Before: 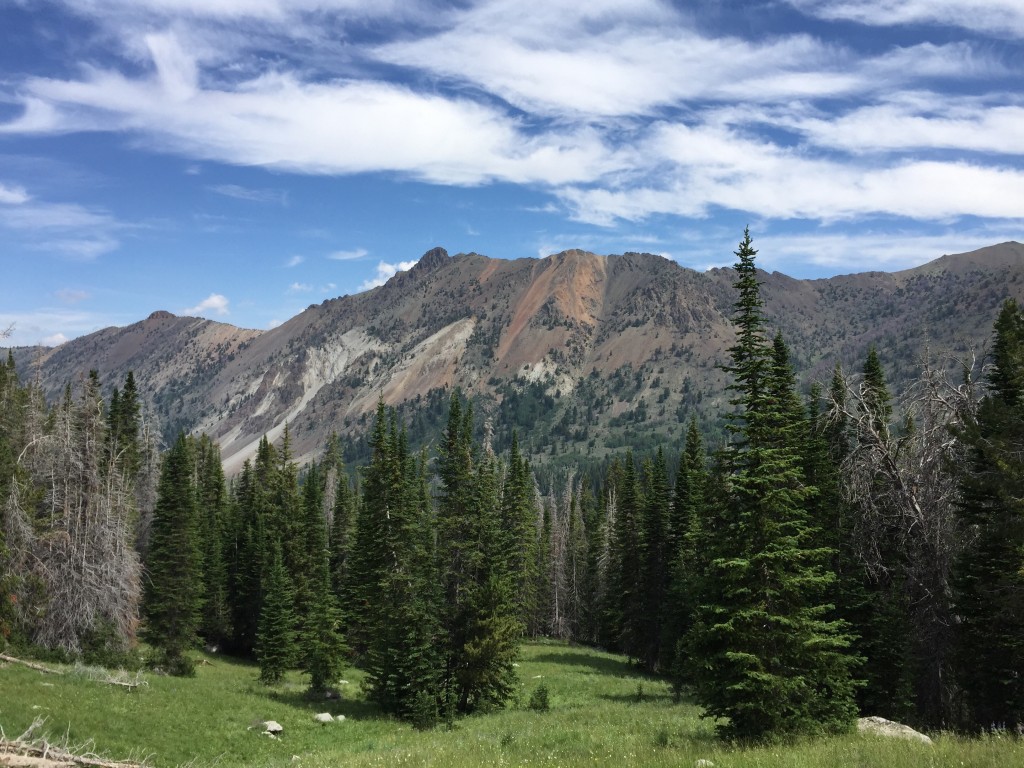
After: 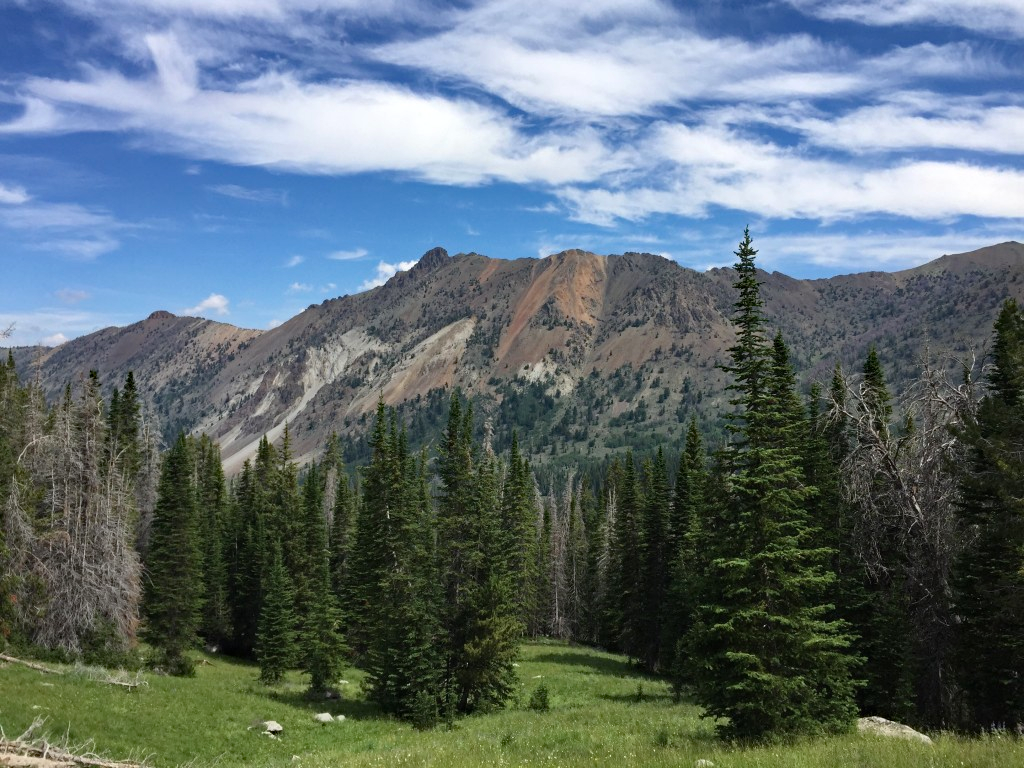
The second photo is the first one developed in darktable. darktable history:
haze removal: strength 0.29, distance 0.25, compatibility mode true, adaptive false
tone equalizer: on, module defaults
